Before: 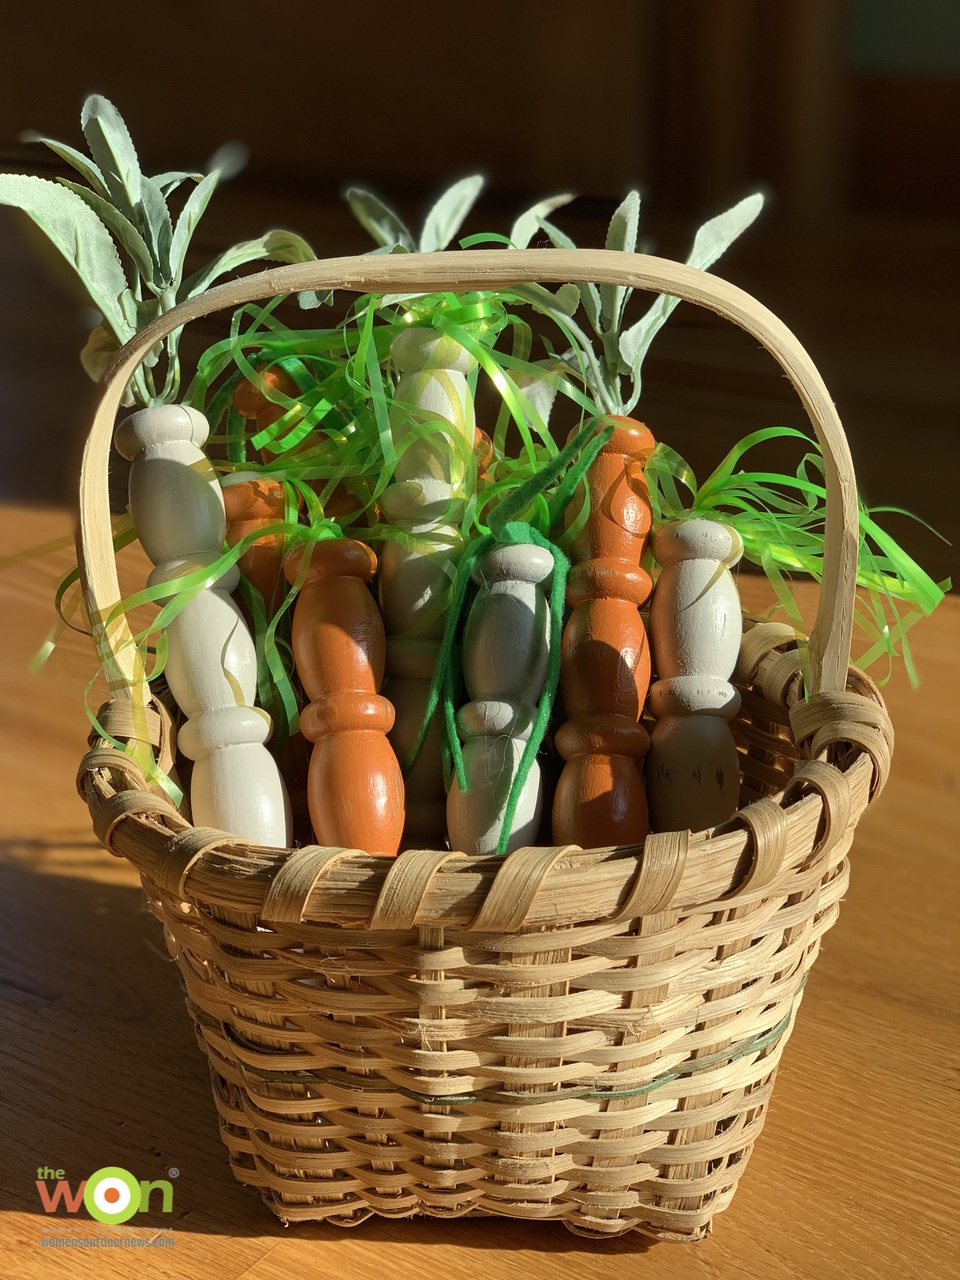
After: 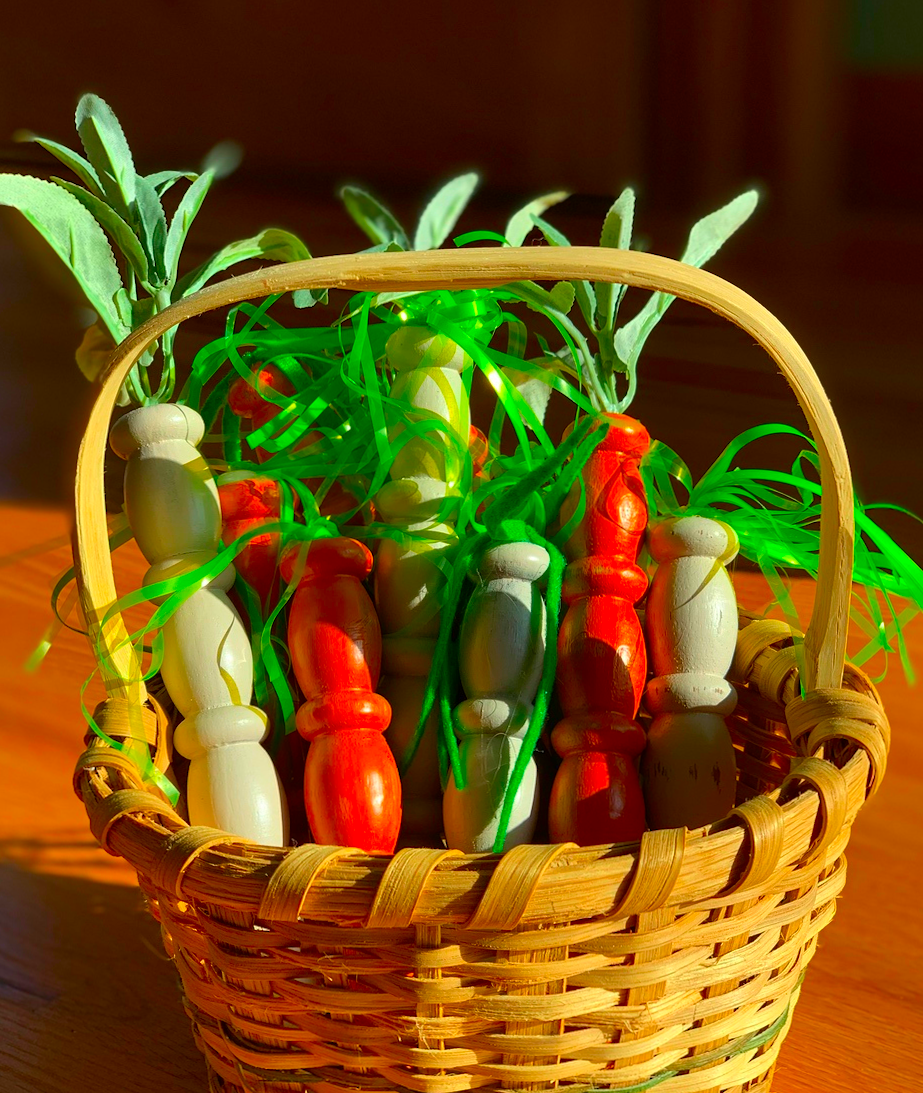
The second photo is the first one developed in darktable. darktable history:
crop and rotate: angle 0.2°, left 0.275%, right 3.127%, bottom 14.18%
color zones: curves: ch0 [(0, 0.613) (0.01, 0.613) (0.245, 0.448) (0.498, 0.529) (0.642, 0.665) (0.879, 0.777) (0.99, 0.613)]; ch1 [(0, 0) (0.143, 0) (0.286, 0) (0.429, 0) (0.571, 0) (0.714, 0) (0.857, 0)], mix -93.41%
color correction: saturation 2.15
